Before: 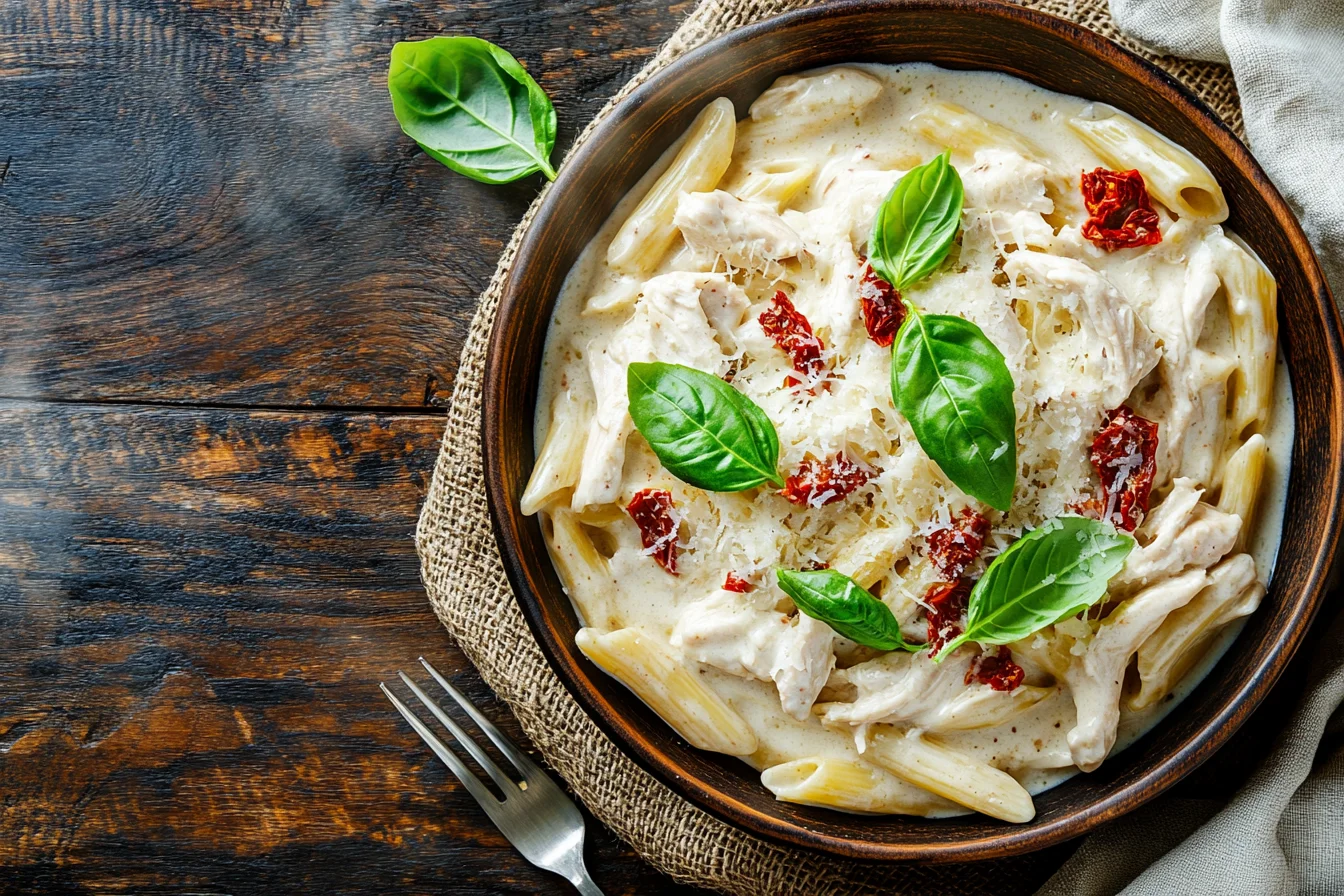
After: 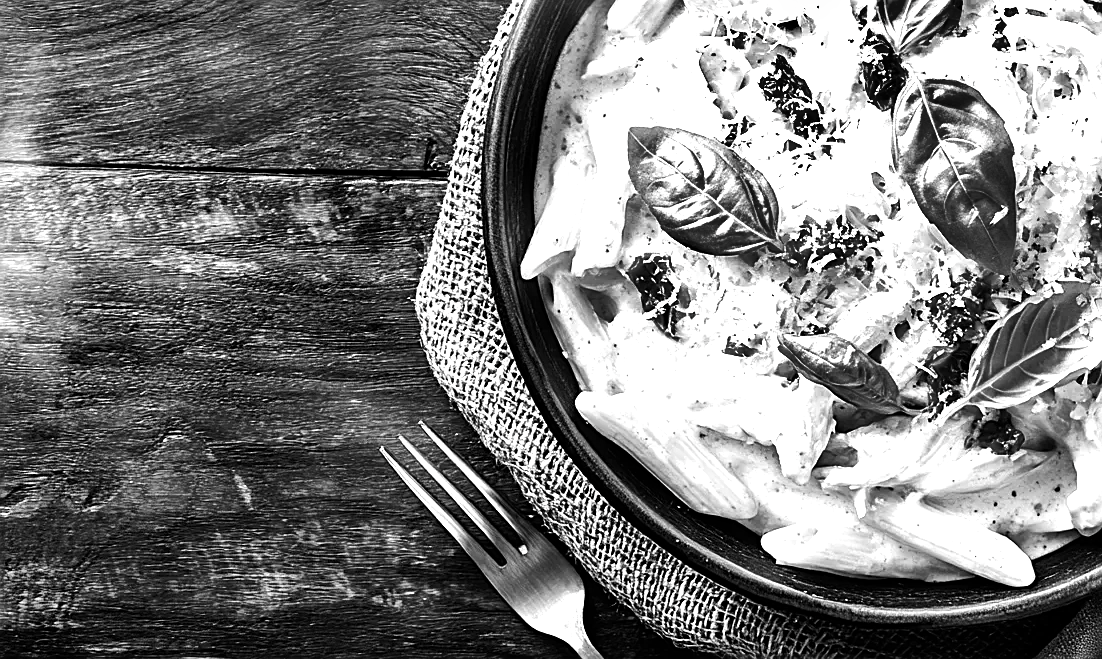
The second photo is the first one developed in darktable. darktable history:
sharpen: on, module defaults
color balance rgb: perceptual saturation grading › global saturation 19.517%, perceptual brilliance grading › global brilliance 10.575%, saturation formula JzAzBz (2021)
exposure: exposure 0.375 EV, compensate exposure bias true, compensate highlight preservation false
shadows and highlights: shadows 43.55, white point adjustment -1.29, soften with gaussian
color calibration: output gray [0.28, 0.41, 0.31, 0], illuminant as shot in camera, x 0.378, y 0.381, temperature 4096.75 K
crop: top 26.402%, right 17.942%
tone equalizer: -8 EV -0.771 EV, -7 EV -0.672 EV, -6 EV -0.622 EV, -5 EV -0.418 EV, -3 EV 0.39 EV, -2 EV 0.6 EV, -1 EV 0.696 EV, +0 EV 0.755 EV, edges refinement/feathering 500, mask exposure compensation -1.57 EV, preserve details no
